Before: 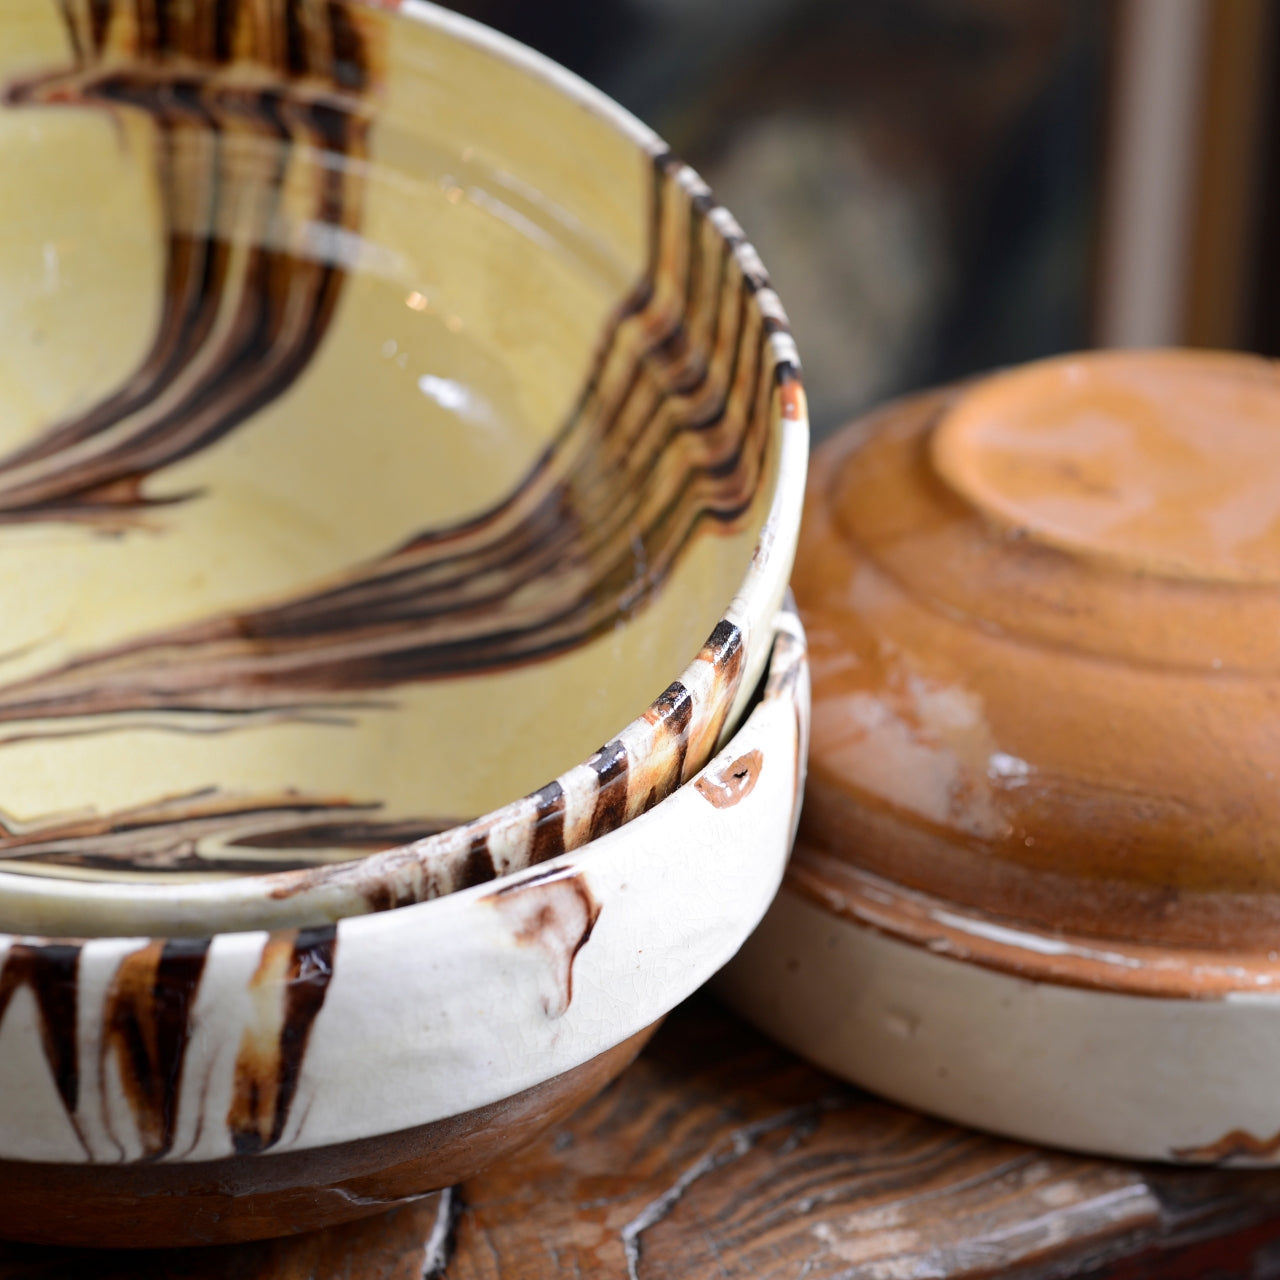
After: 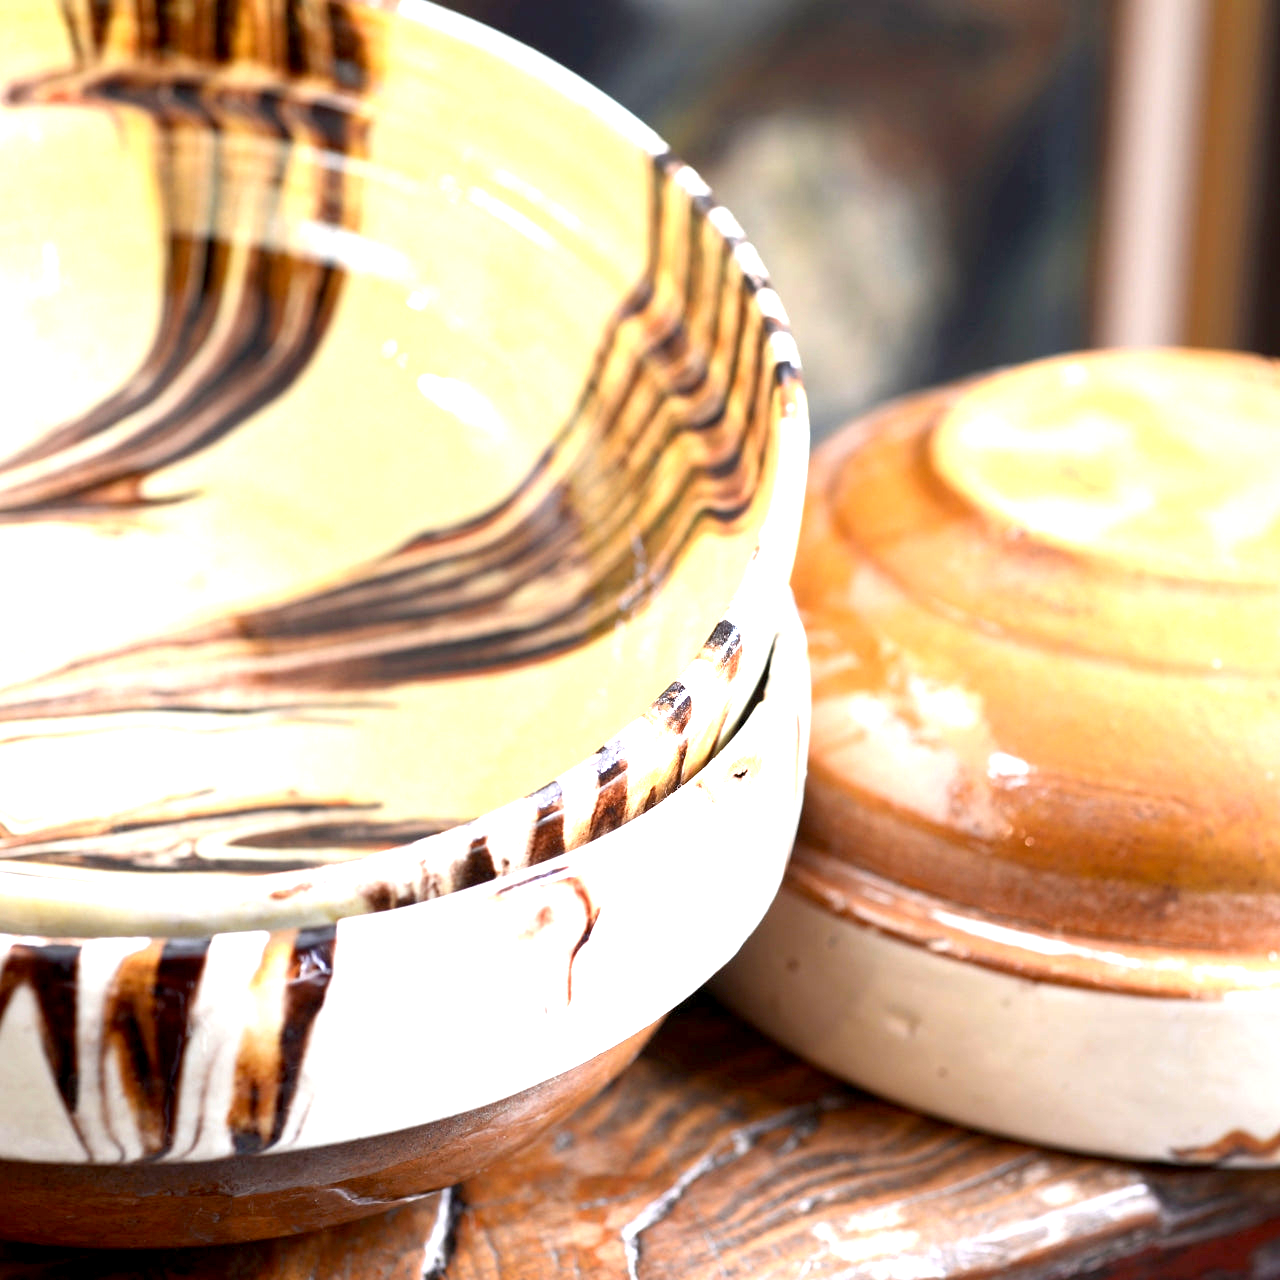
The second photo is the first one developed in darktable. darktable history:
exposure: black level correction 0.001, exposure 1.831 EV, compensate exposure bias true, compensate highlight preservation false
